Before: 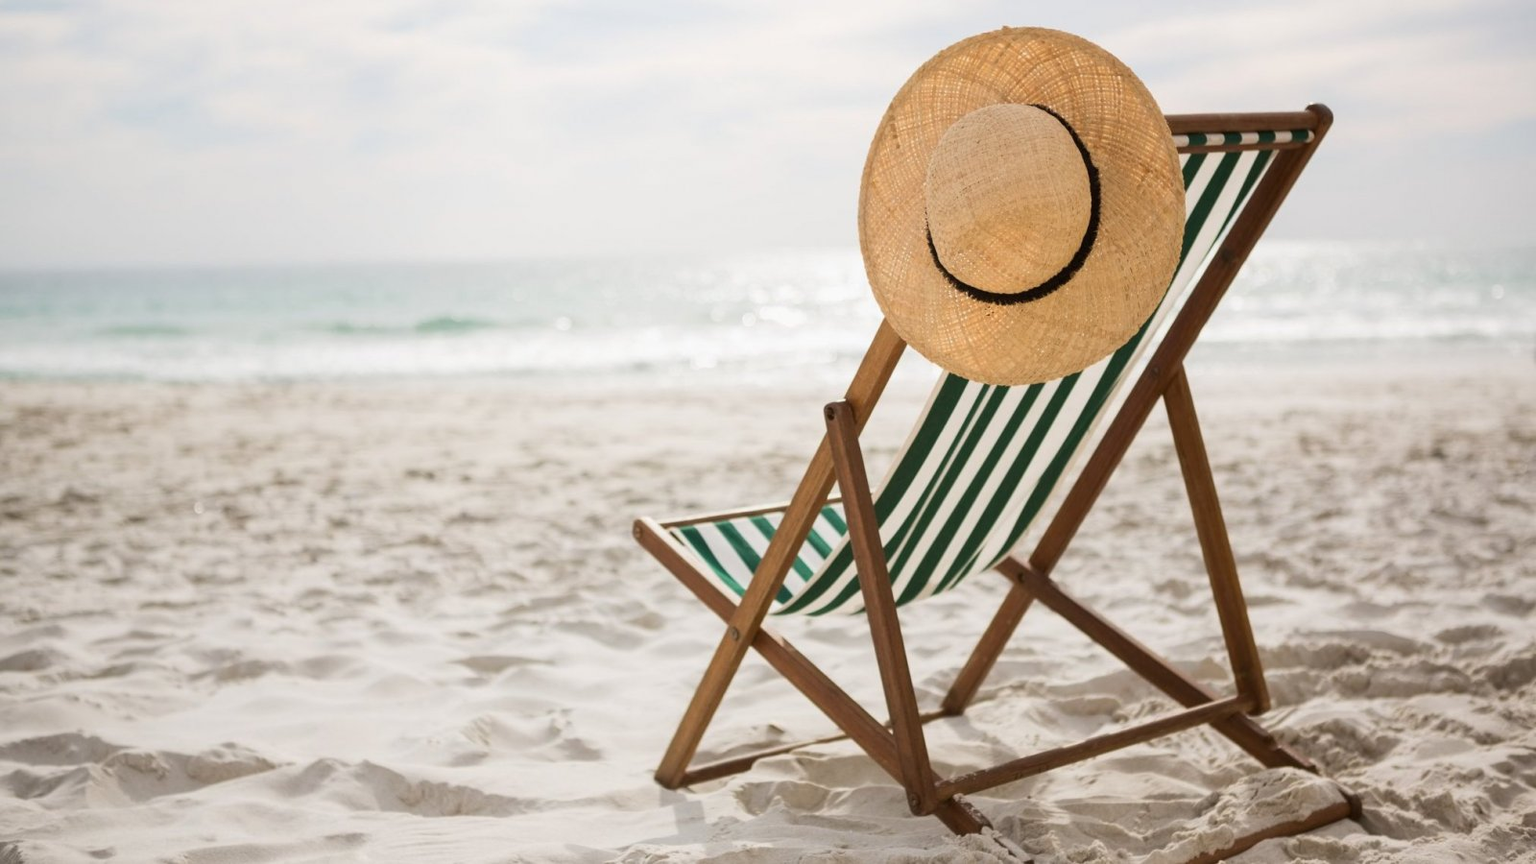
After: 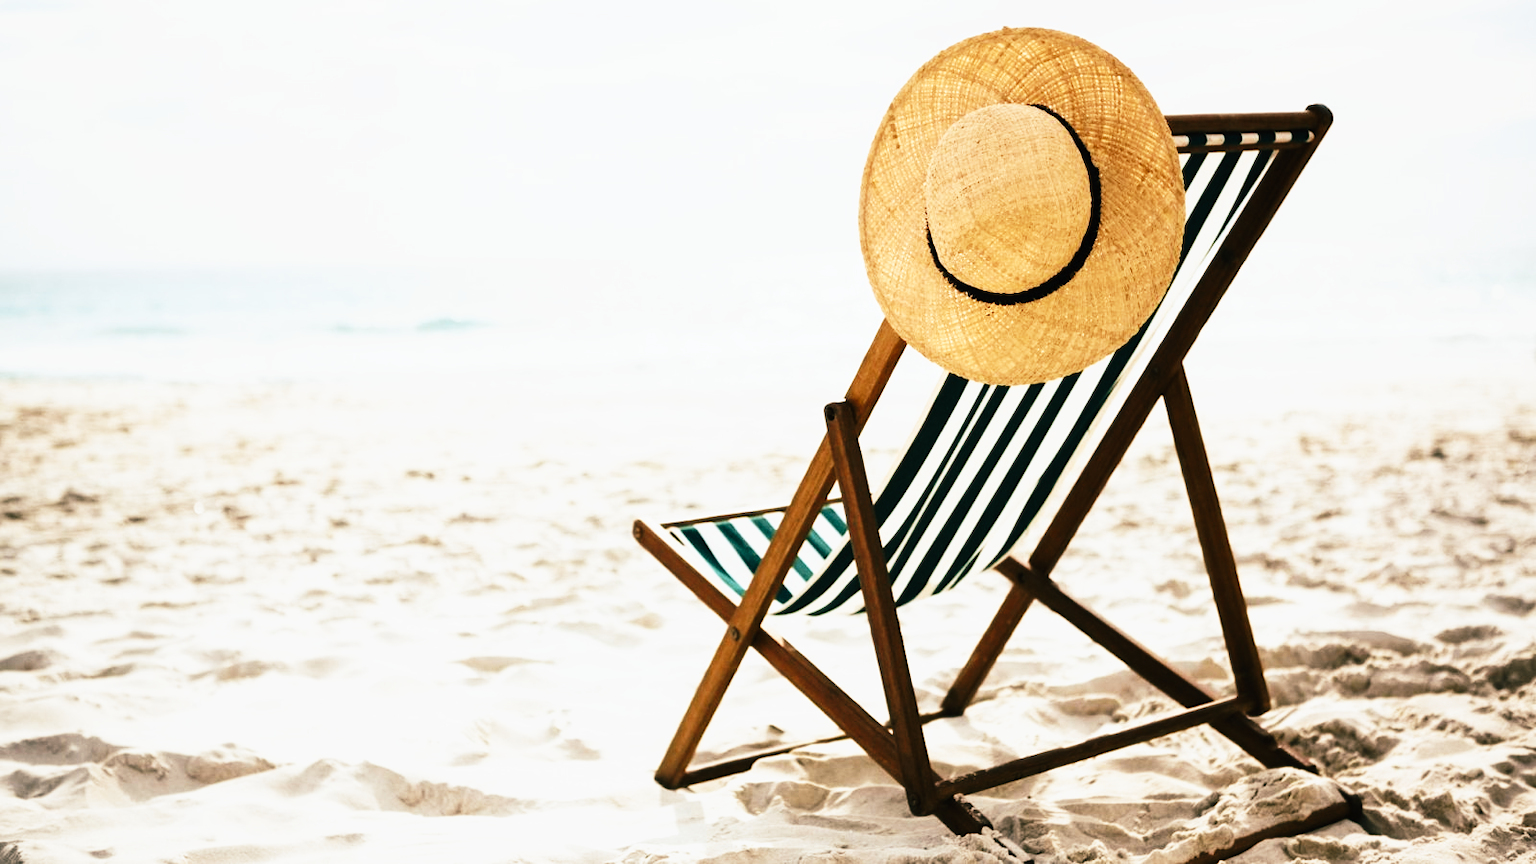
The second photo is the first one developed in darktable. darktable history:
tone curve: curves: ch0 [(0, 0) (0.003, 0.001) (0.011, 0.005) (0.025, 0.01) (0.044, 0.016) (0.069, 0.019) (0.1, 0.024) (0.136, 0.03) (0.177, 0.045) (0.224, 0.071) (0.277, 0.122) (0.335, 0.202) (0.399, 0.326) (0.468, 0.471) (0.543, 0.638) (0.623, 0.798) (0.709, 0.913) (0.801, 0.97) (0.898, 0.983) (1, 1)], preserve colors none
color look up table: target L [95.86, 66.21, 75.67, 57.67, 67.12, 70.98, 51.63, 56.99, 55.39, 52.41, 56.15, 42.51, 42.07, 23.68, 200, 67.09, 70.44, 53.36, 53.57, 41.4, 44.85, 43.37, 38.69, 27.31, 15.53, 0.111, 81.24, 69.22, 68.91, 70.05, 44.33, 50.15, 56.33, 39.9, 37.56, 33.51, 38.74, 36.76, 40.14, 27.85, 4.597, 57.61, 78.27, 71.27, 55.59, 55.41, 54.19, 44.11, 26.46], target a [-4.111, 2.544, -0.486, -18.23, 0.053, -14.02, -22.3, -23.44, -11.78, 4.348, -0.53, -17.85, -15.22, -14.39, 0, 3.307, 8.514, 15.21, 24.76, 30.77, 21.26, 19.31, 20.35, 28.22, -0.684, 0.699, 3.21, 16.32, 15.16, -1.648, 37.68, 30.96, 16.68, 32.78, 30.81, 17.04, 0.832, -3.013, -1.001, 23.58, 6.883, -17.27, -14.79, -12.51, -15.5, -16.75, -13.2, -9.89, -11.72], target b [24.13, 40.65, 24.65, -11.23, 43.09, 6.862, 26.66, 18.73, 21.78, 29.84, 7.013, 11.49, 4.451, 13.8, 0, 42.76, 16.86, 31.07, -1.769, 23.3, 3.611, 27.96, 31.36, 41.5, 2.667, -2.619, -4.038, -13.7, -4.135, 2.092, -22.51, -15.31, -10.18, -24.88, -12.99, -10.15, -20.56, -14.92, -19.5, -23.87, -18.97, -13.3, -20.89, -15.97, -13.11, -9.595, -14.34, -9.852, -5.407], num patches 49
